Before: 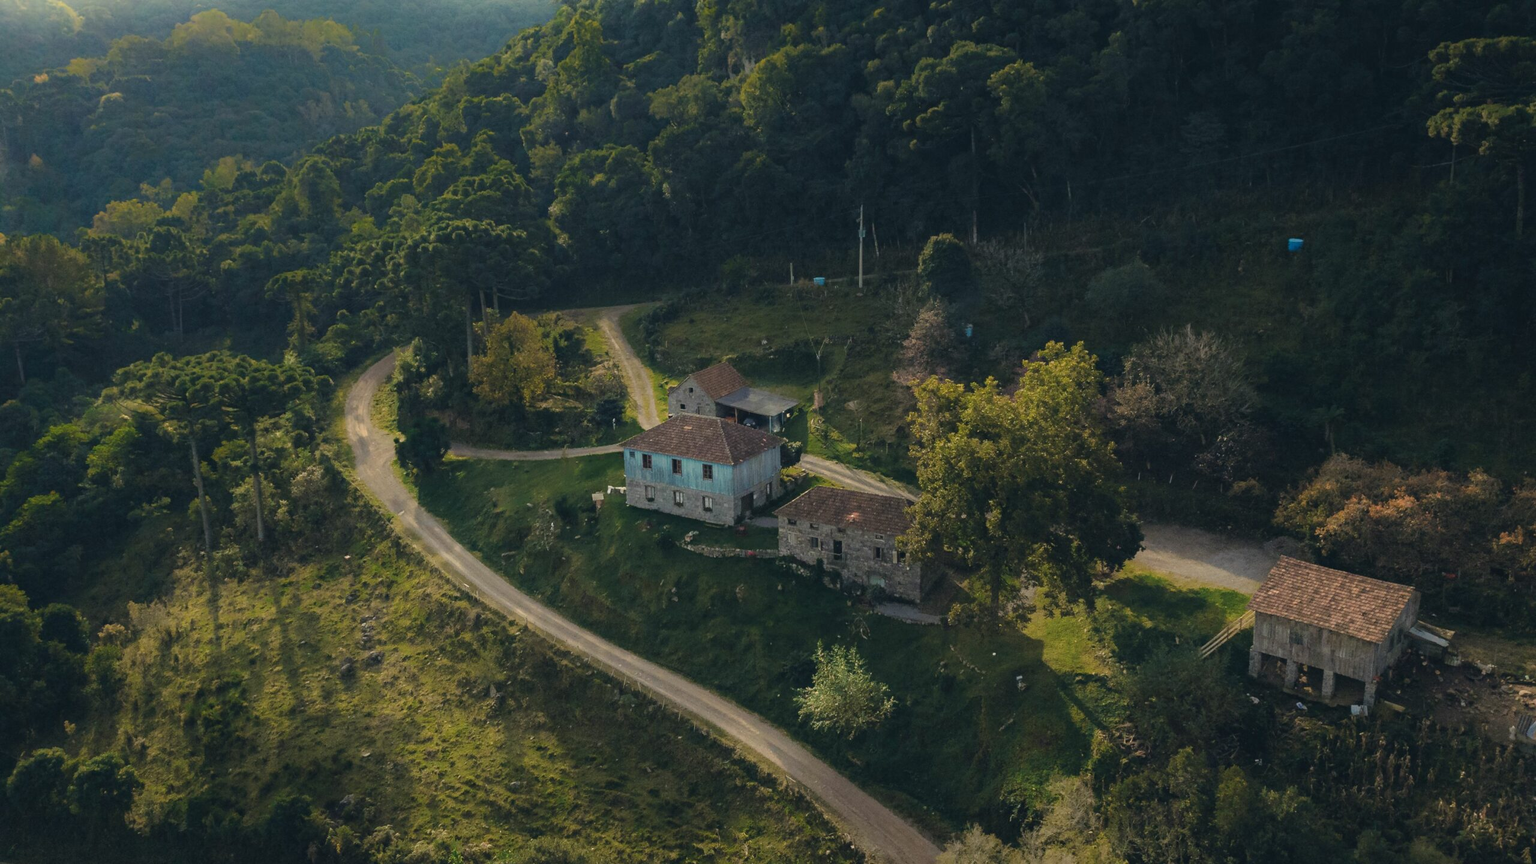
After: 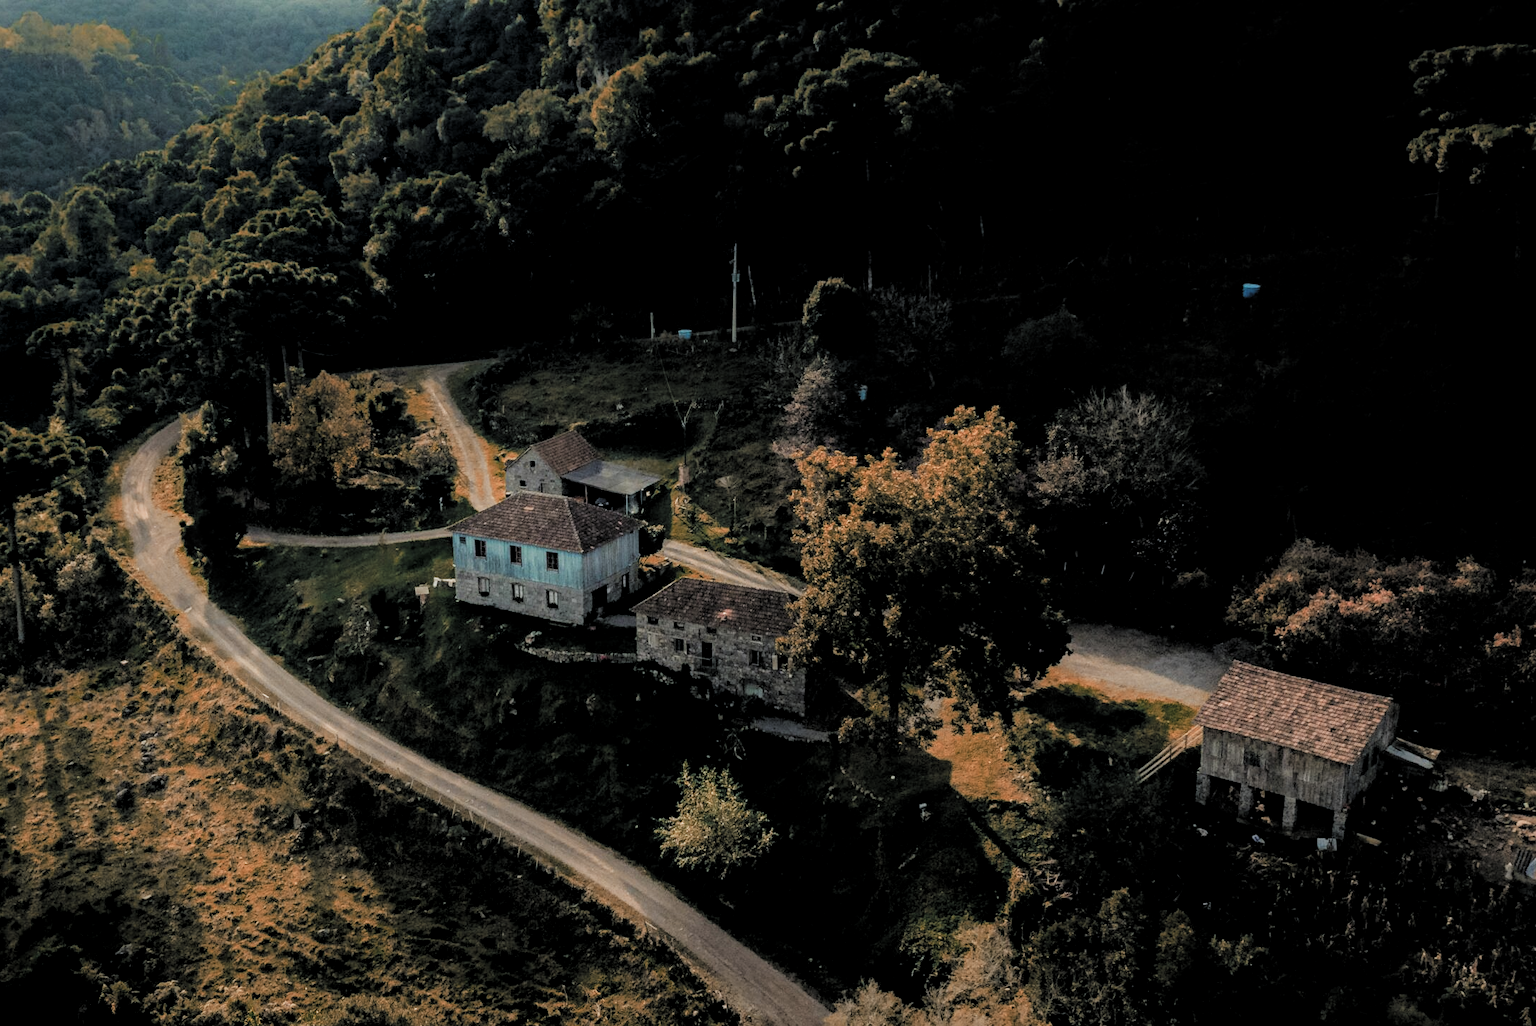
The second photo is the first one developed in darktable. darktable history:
color zones: curves: ch2 [(0, 0.5) (0.084, 0.497) (0.323, 0.335) (0.4, 0.497) (1, 0.5)], mix 33.57%
local contrast: detail 130%
filmic rgb: black relative exposure -3.9 EV, white relative exposure 3.14 EV, hardness 2.87, add noise in highlights 0.001, preserve chrominance luminance Y, color science v3 (2019), use custom middle-gray values true, contrast in highlights soft
crop: left 15.844%
